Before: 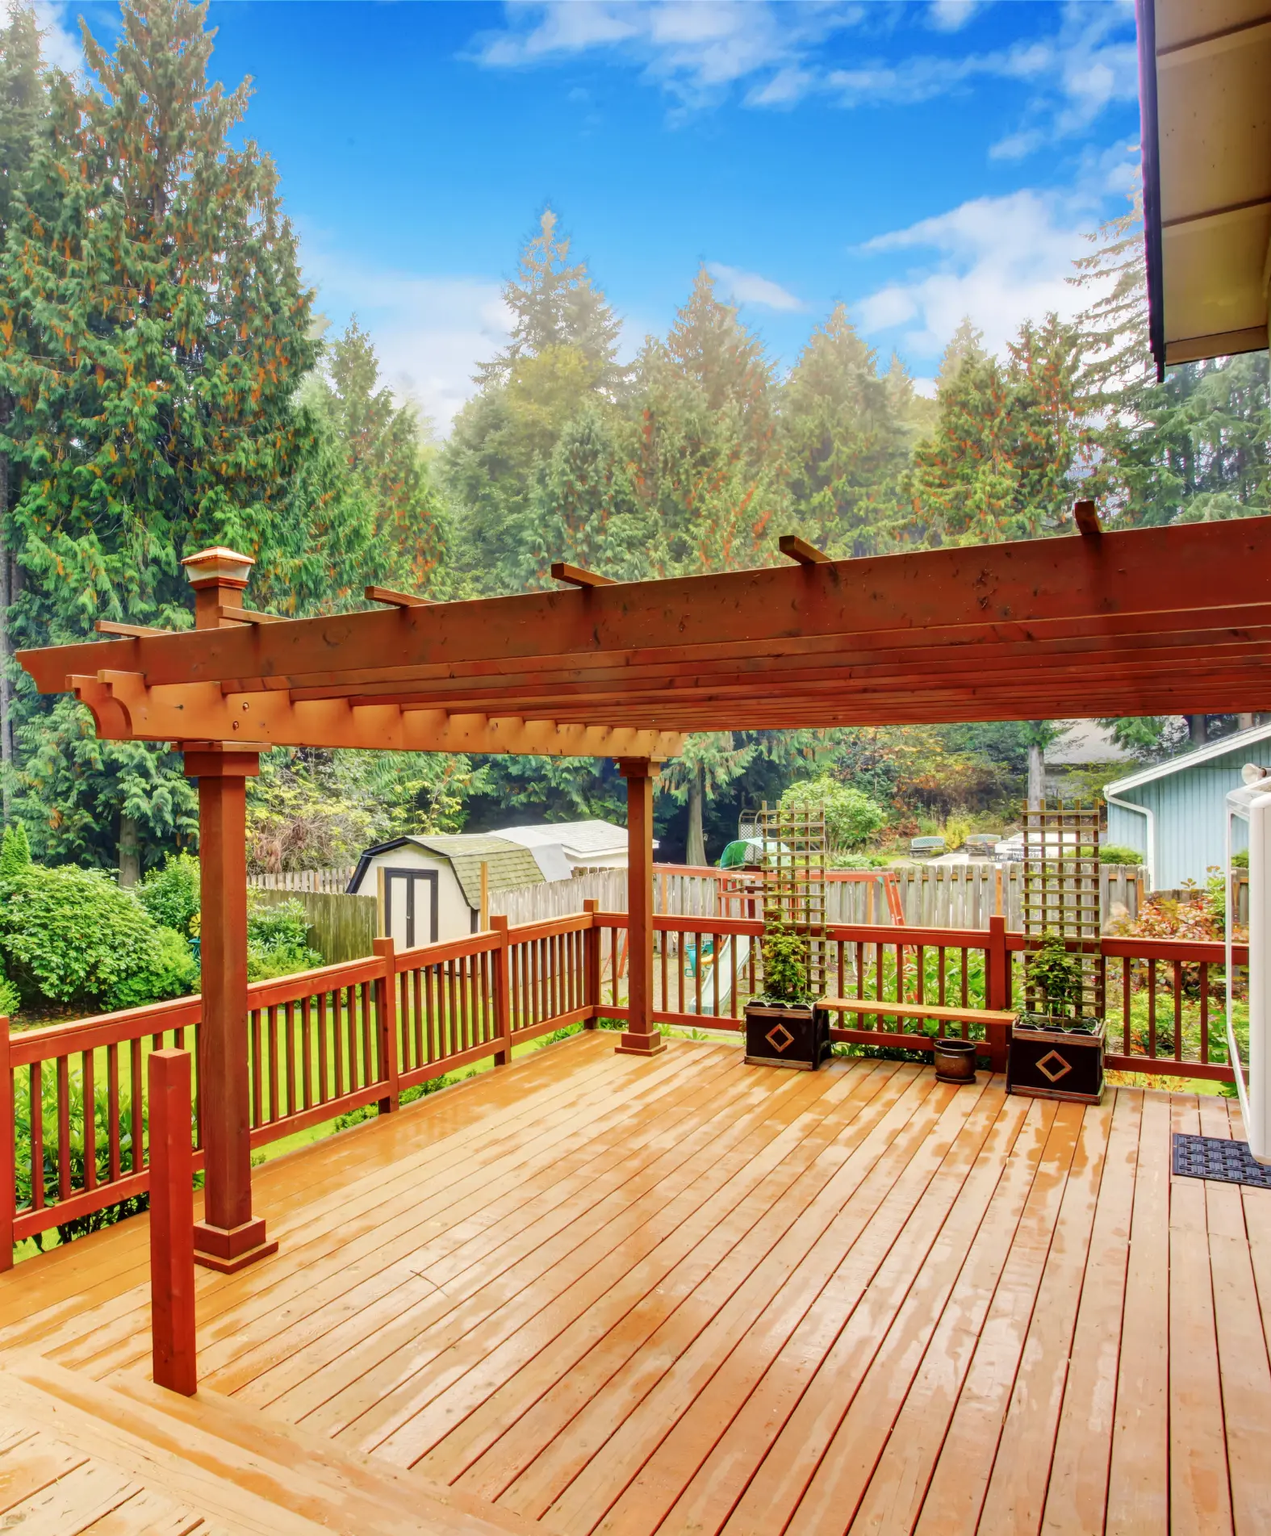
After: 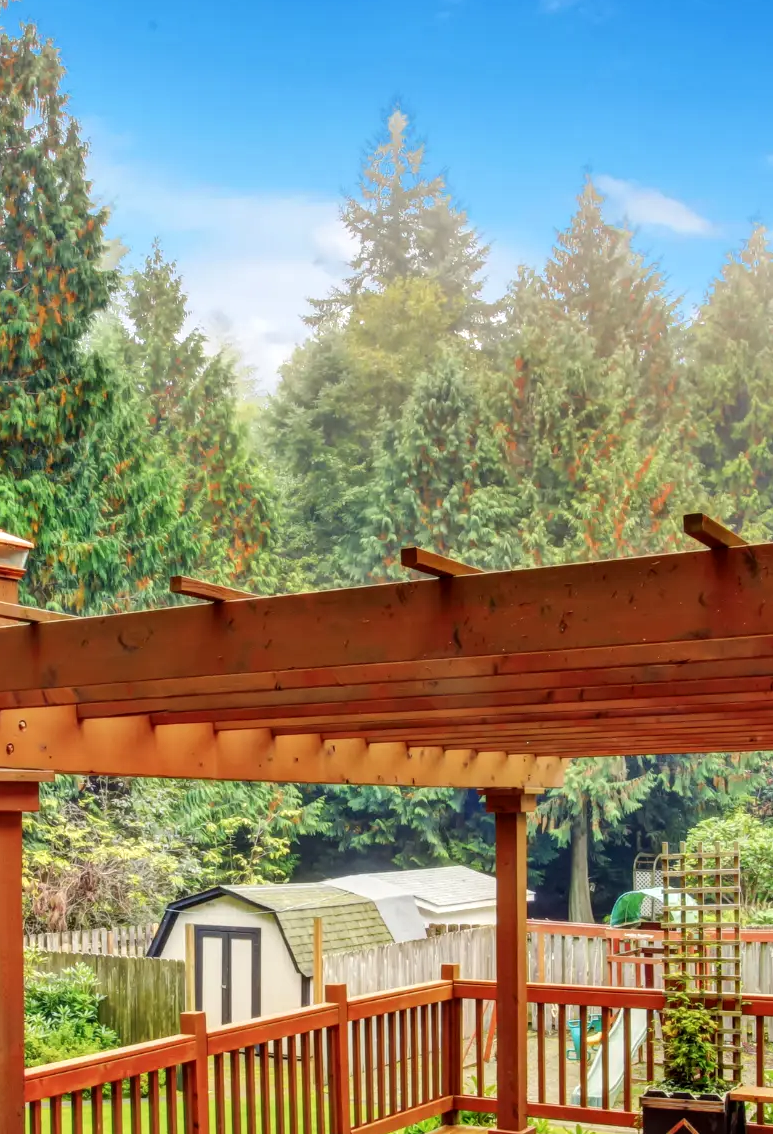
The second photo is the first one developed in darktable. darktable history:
local contrast: on, module defaults
exposure: exposure 0.028 EV, compensate highlight preservation false
crop: left 17.935%, top 7.897%, right 32.927%, bottom 32.499%
